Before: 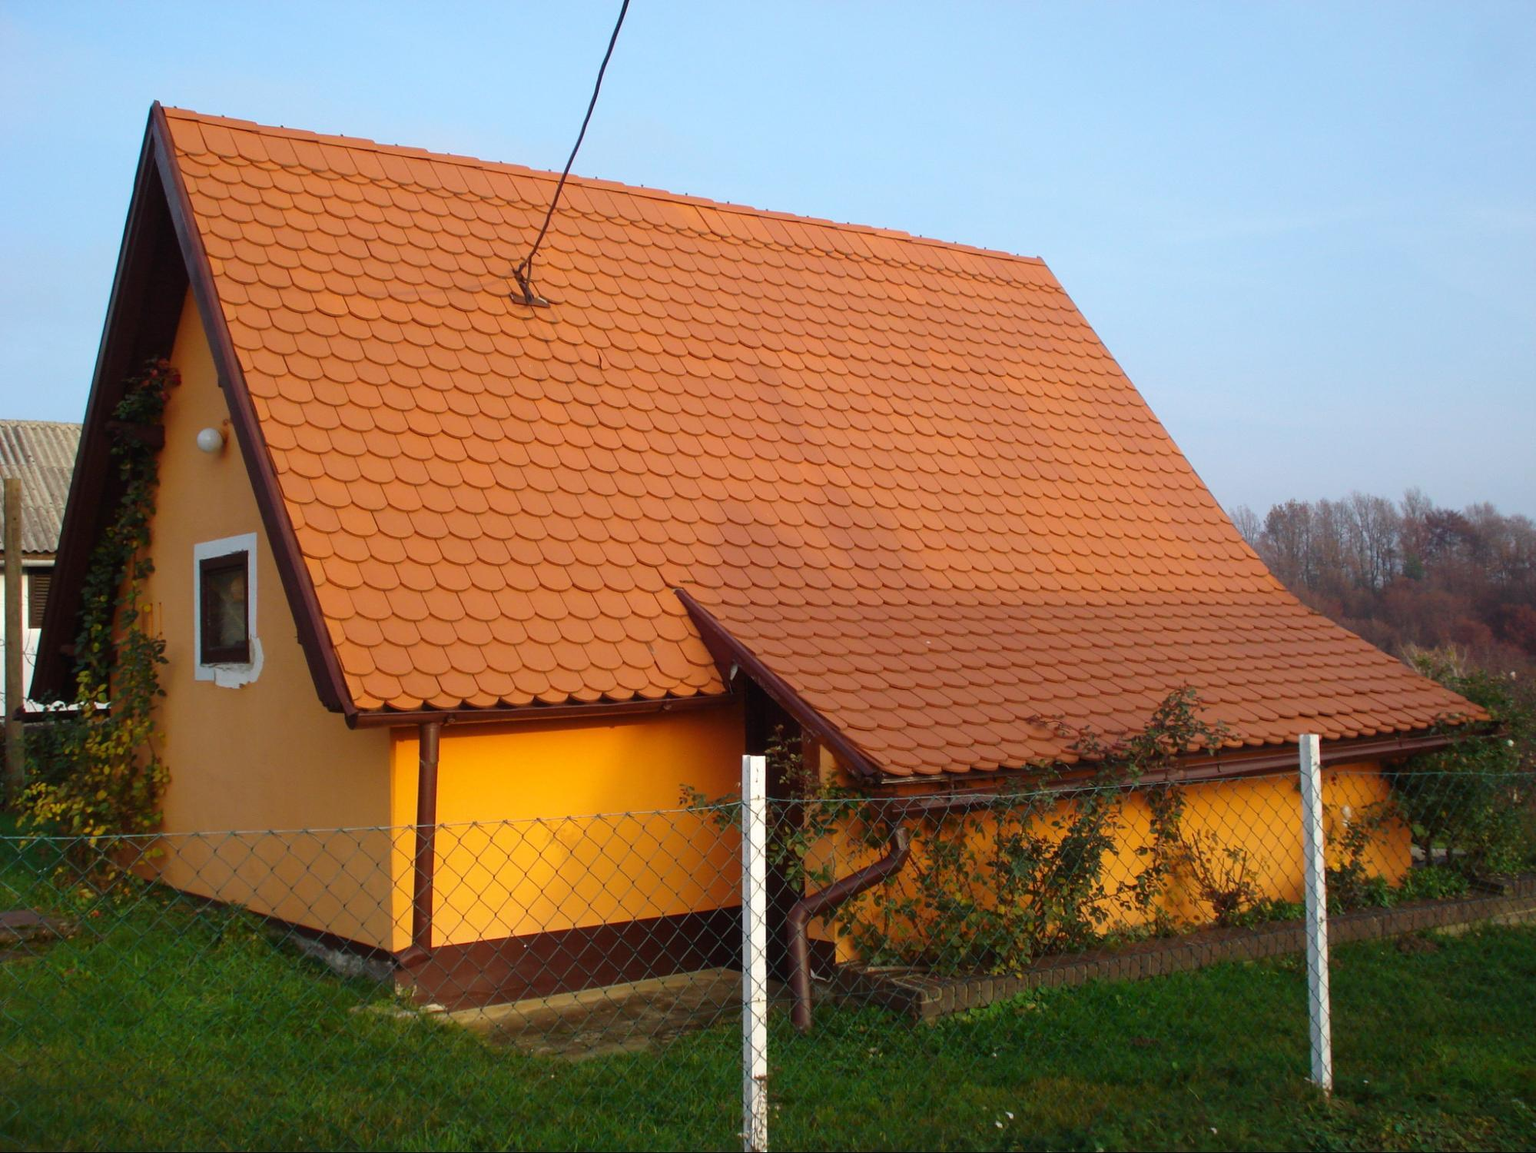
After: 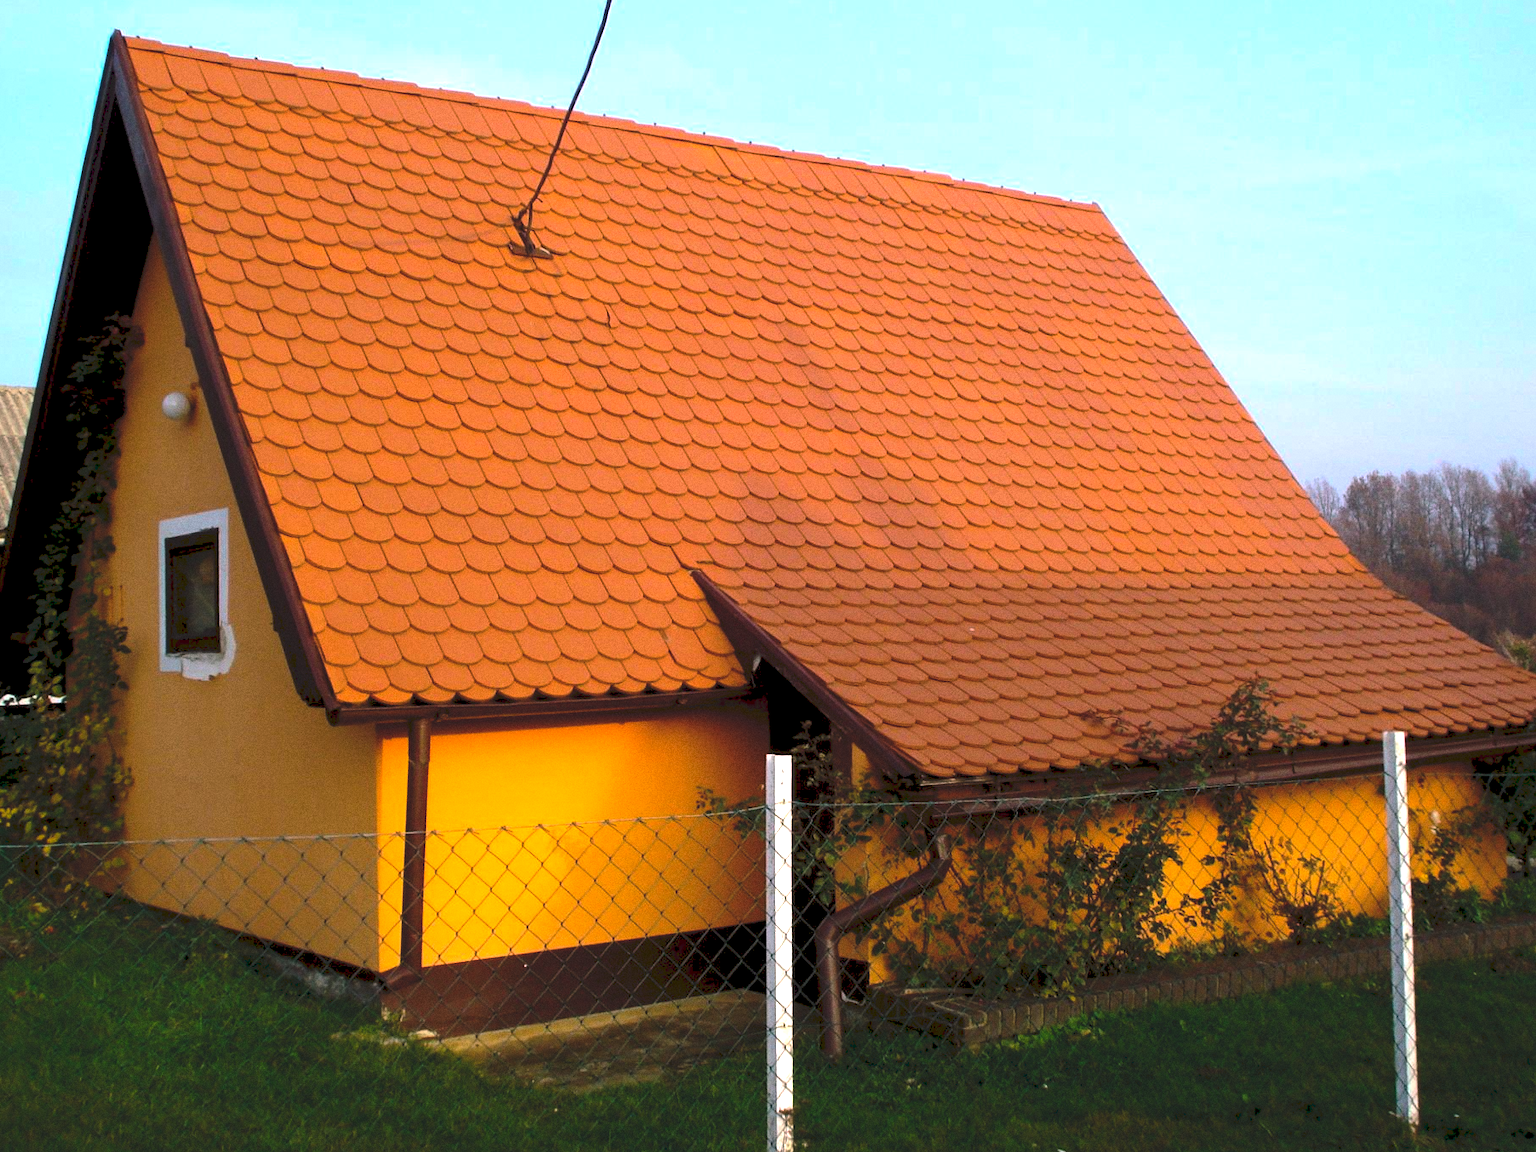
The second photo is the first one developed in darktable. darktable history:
tone curve: curves: ch0 [(0, 0) (0.003, 0.126) (0.011, 0.129) (0.025, 0.133) (0.044, 0.143) (0.069, 0.155) (0.1, 0.17) (0.136, 0.189) (0.177, 0.217) (0.224, 0.25) (0.277, 0.293) (0.335, 0.346) (0.399, 0.398) (0.468, 0.456) (0.543, 0.517) (0.623, 0.583) (0.709, 0.659) (0.801, 0.756) (0.898, 0.856) (1, 1)], preserve colors none
crop: left 3.305%, top 6.436%, right 6.389%, bottom 3.258%
tone equalizer: -8 EV -0.75 EV, -7 EV -0.7 EV, -6 EV -0.6 EV, -5 EV -0.4 EV, -3 EV 0.4 EV, -2 EV 0.6 EV, -1 EV 0.7 EV, +0 EV 0.75 EV, edges refinement/feathering 500, mask exposure compensation -1.57 EV, preserve details no
color balance rgb: shadows lift › chroma 2%, shadows lift › hue 217.2°, power › chroma 0.25%, power › hue 60°, highlights gain › chroma 1.5%, highlights gain › hue 309.6°, global offset › luminance -0.5%, perceptual saturation grading › global saturation 15%, global vibrance 20%
grain: coarseness 0.09 ISO
